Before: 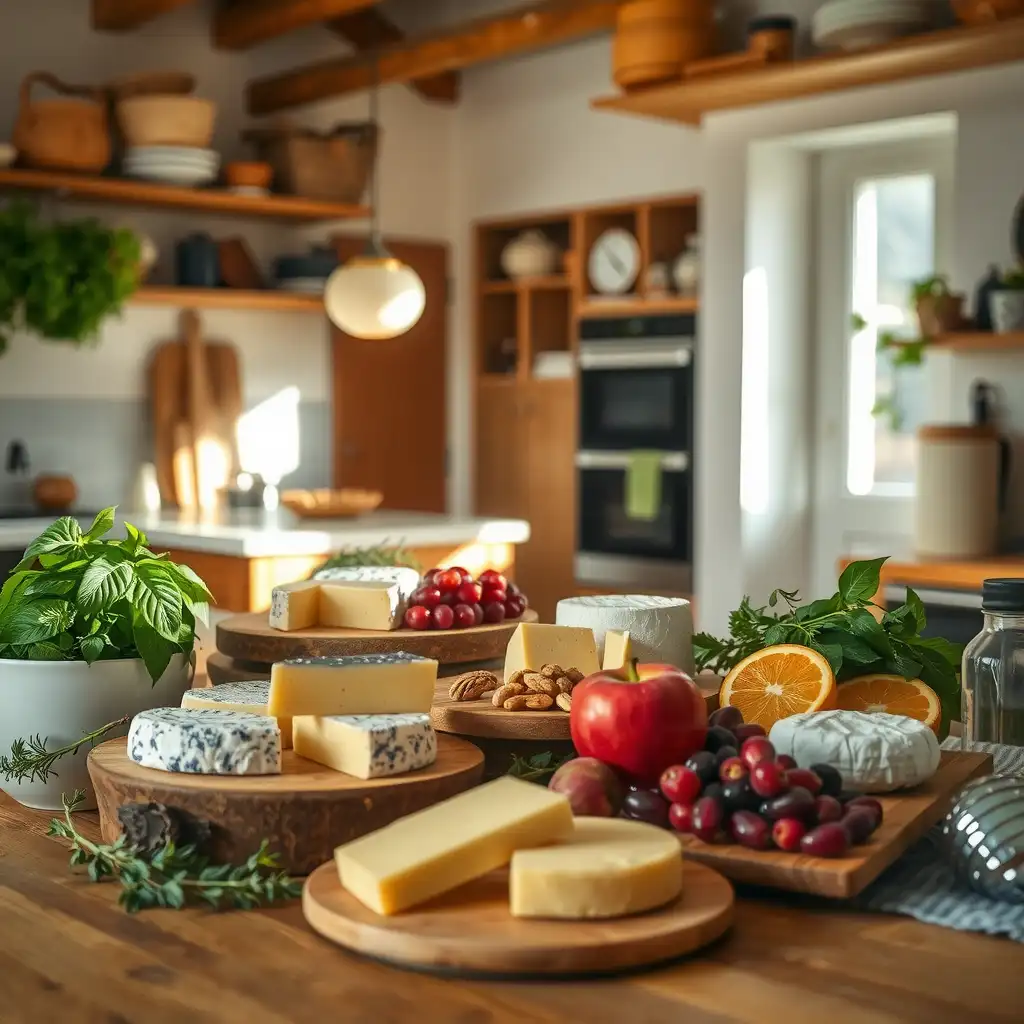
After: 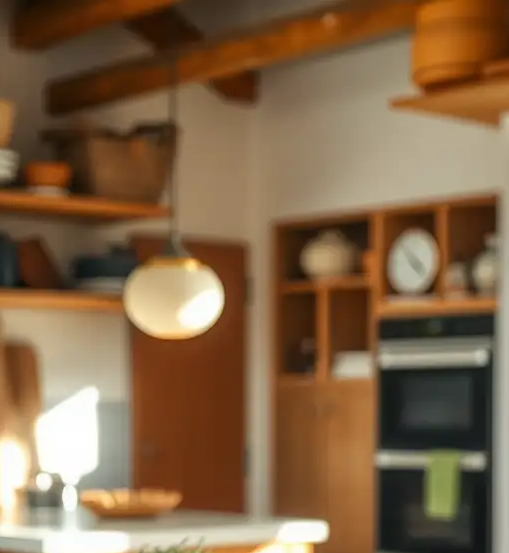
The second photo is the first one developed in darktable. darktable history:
crop: left 19.641%, right 30.572%, bottom 45.966%
